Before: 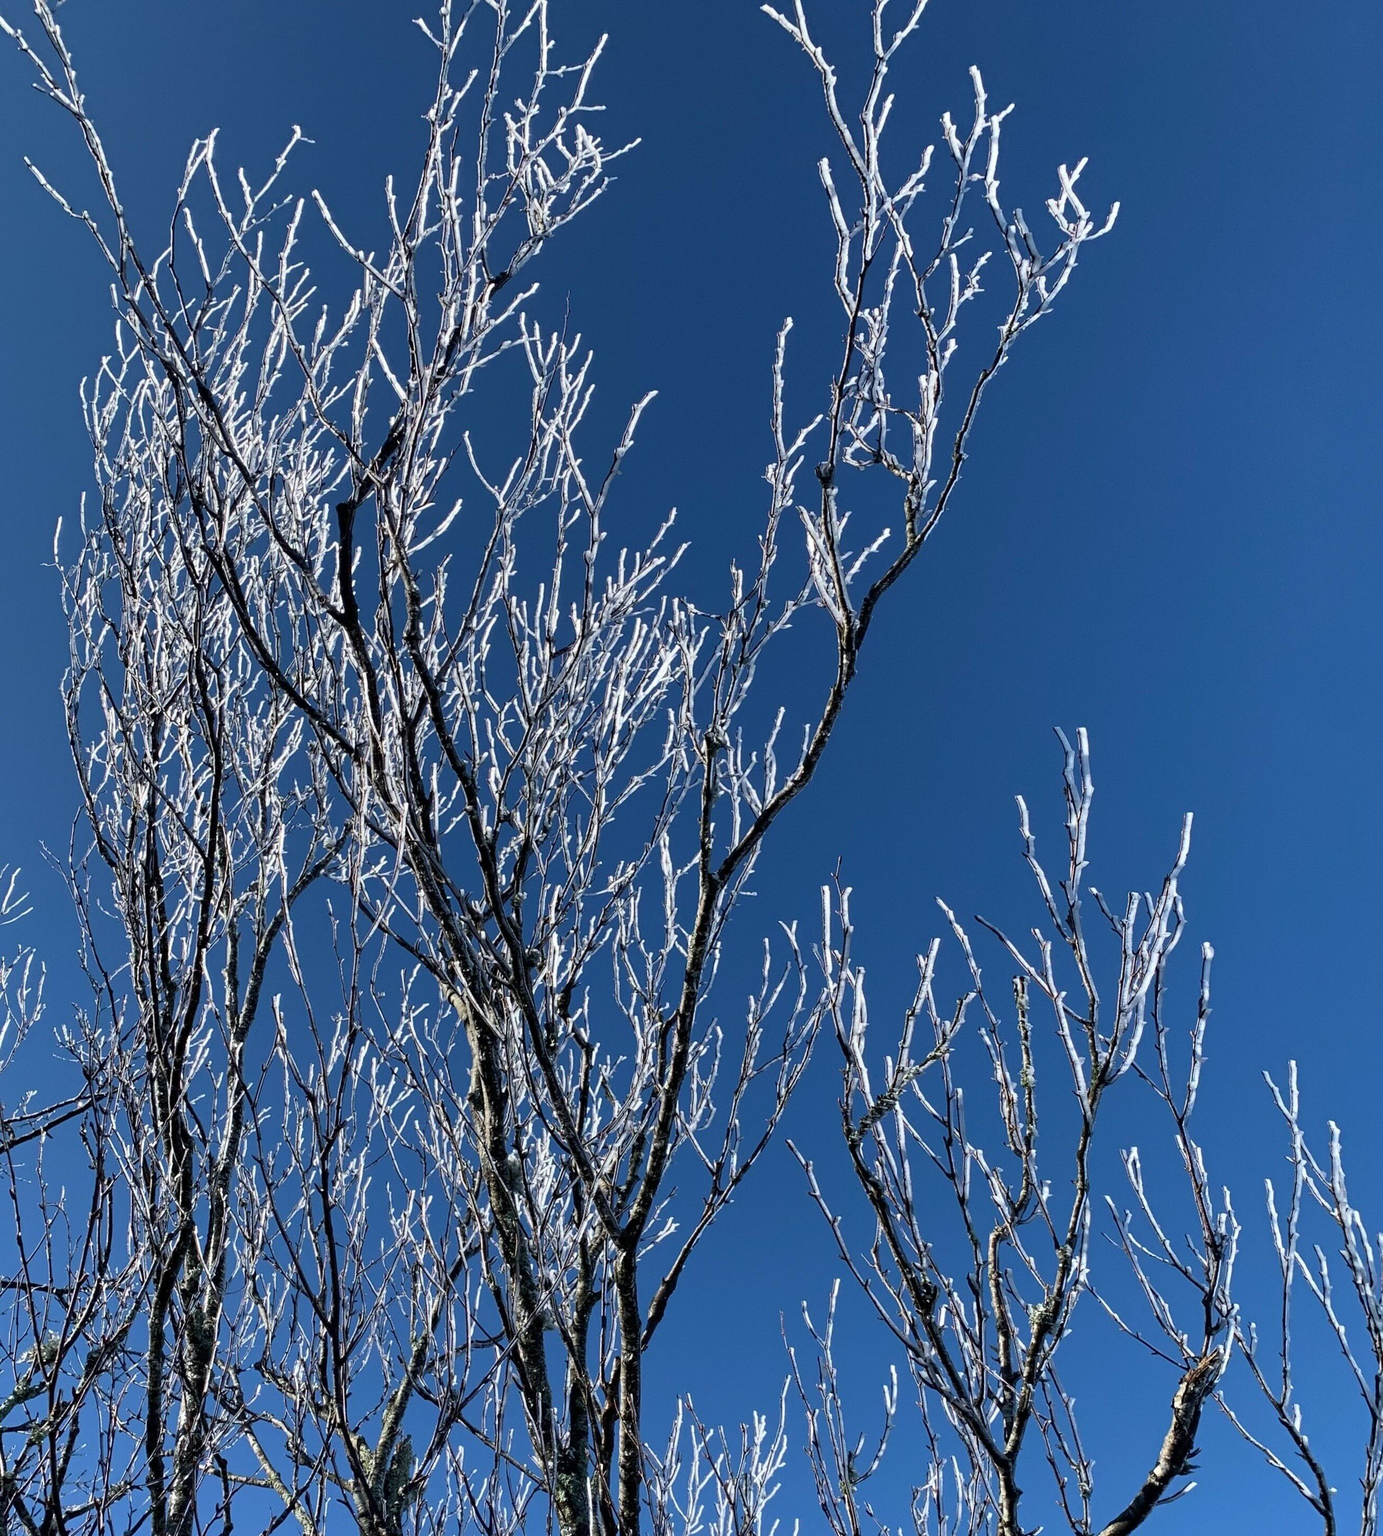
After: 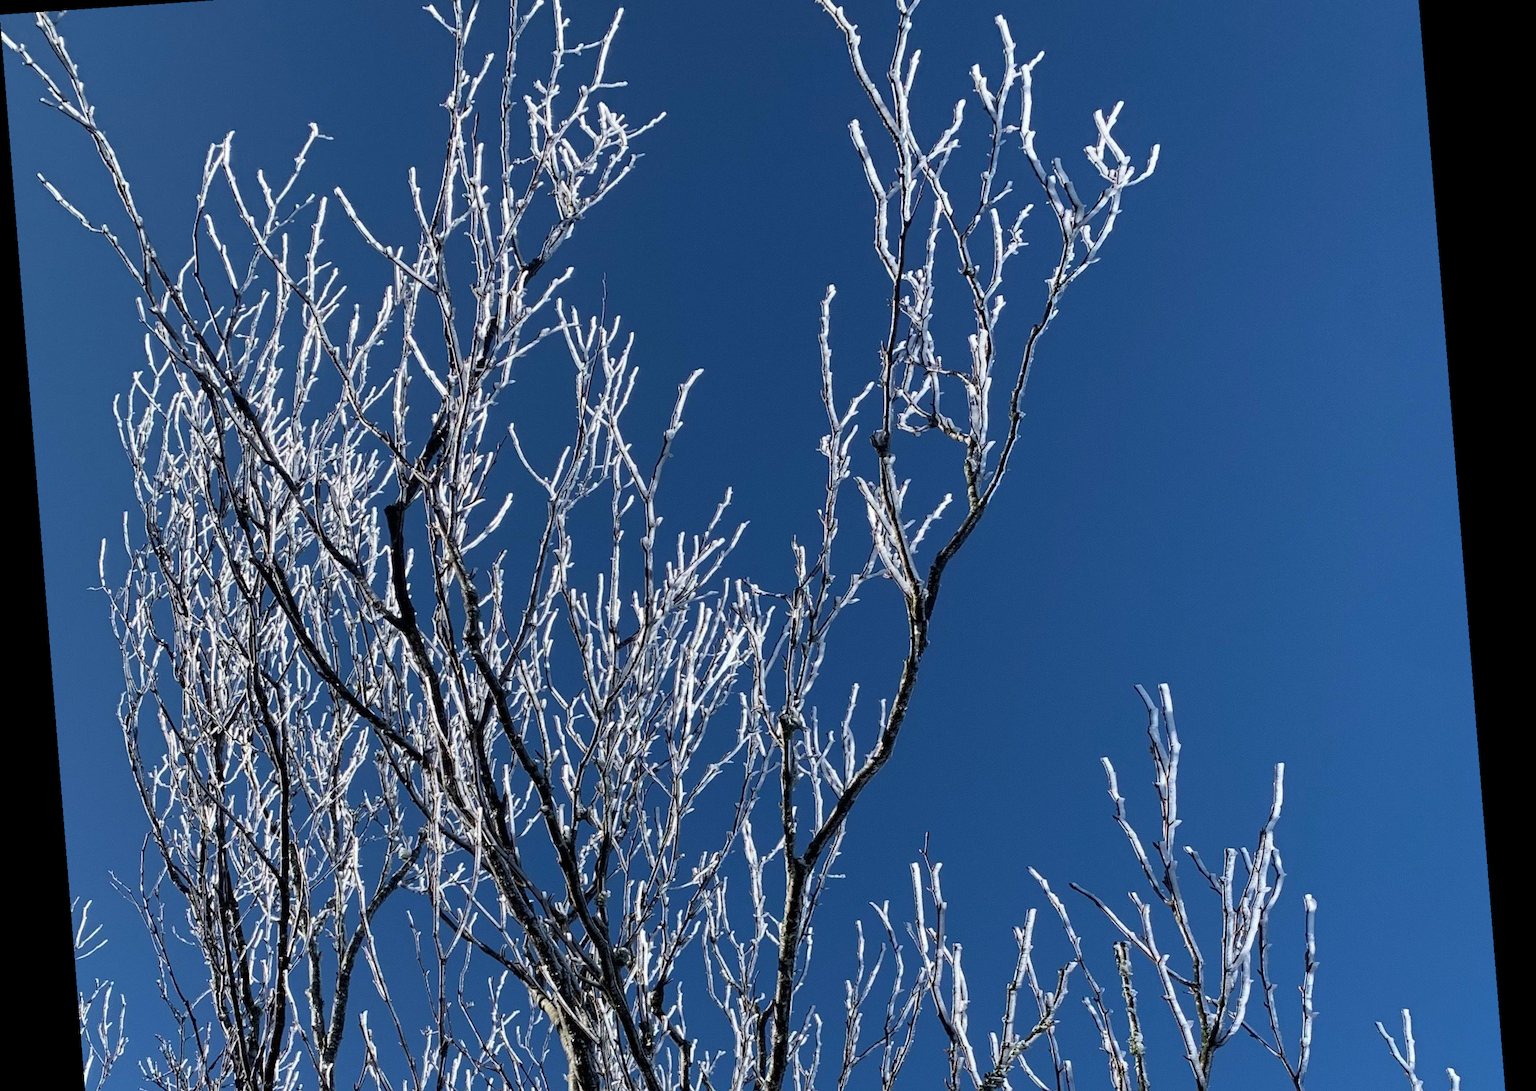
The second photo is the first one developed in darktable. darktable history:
rotate and perspective: rotation -4.2°, shear 0.006, automatic cropping off
tone curve: color space Lab, linked channels, preserve colors none
crop and rotate: top 4.848%, bottom 29.503%
